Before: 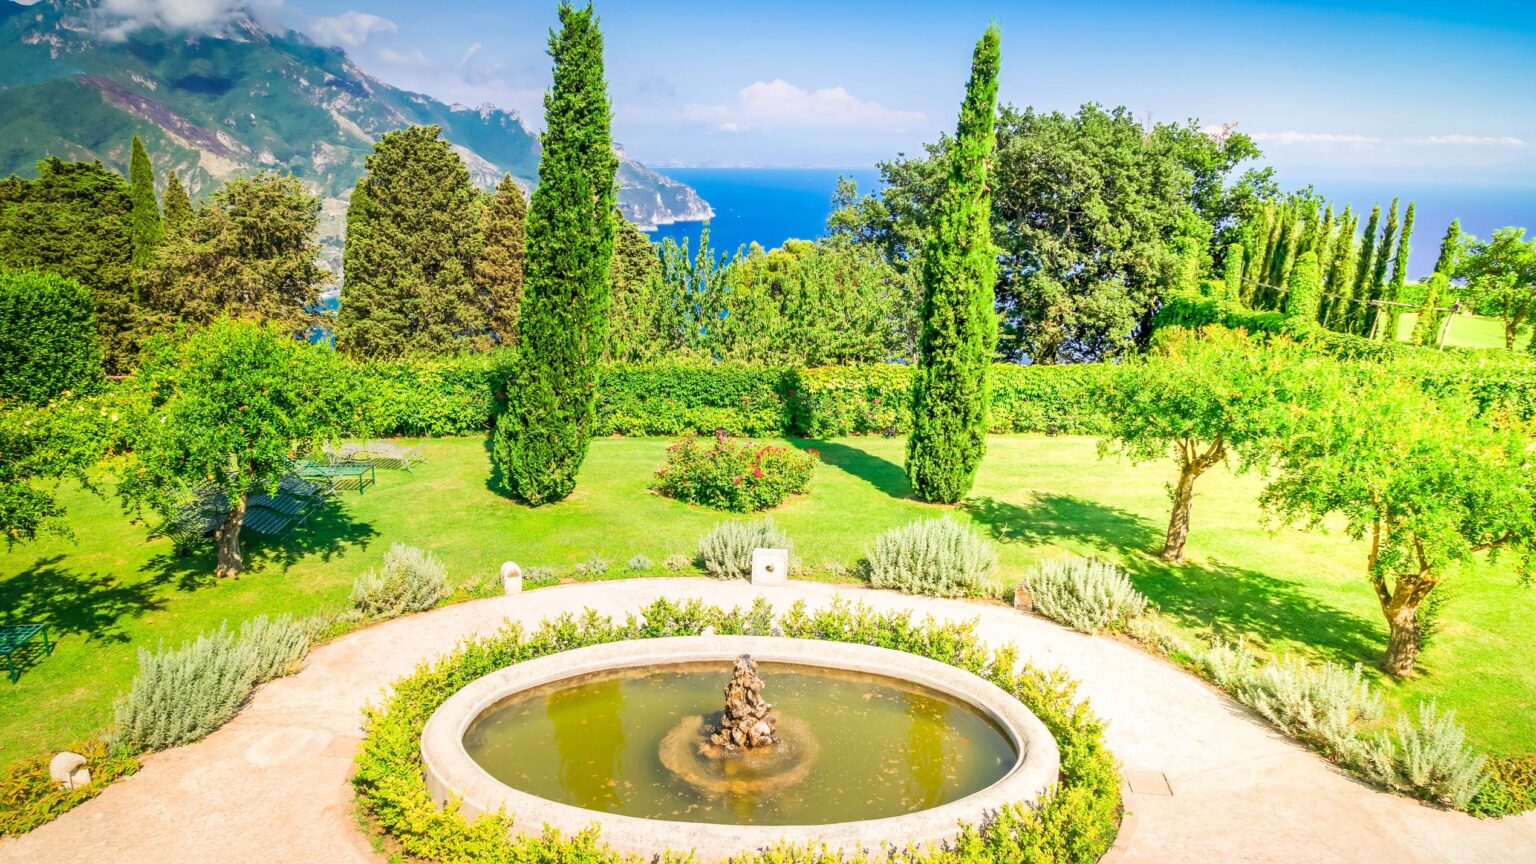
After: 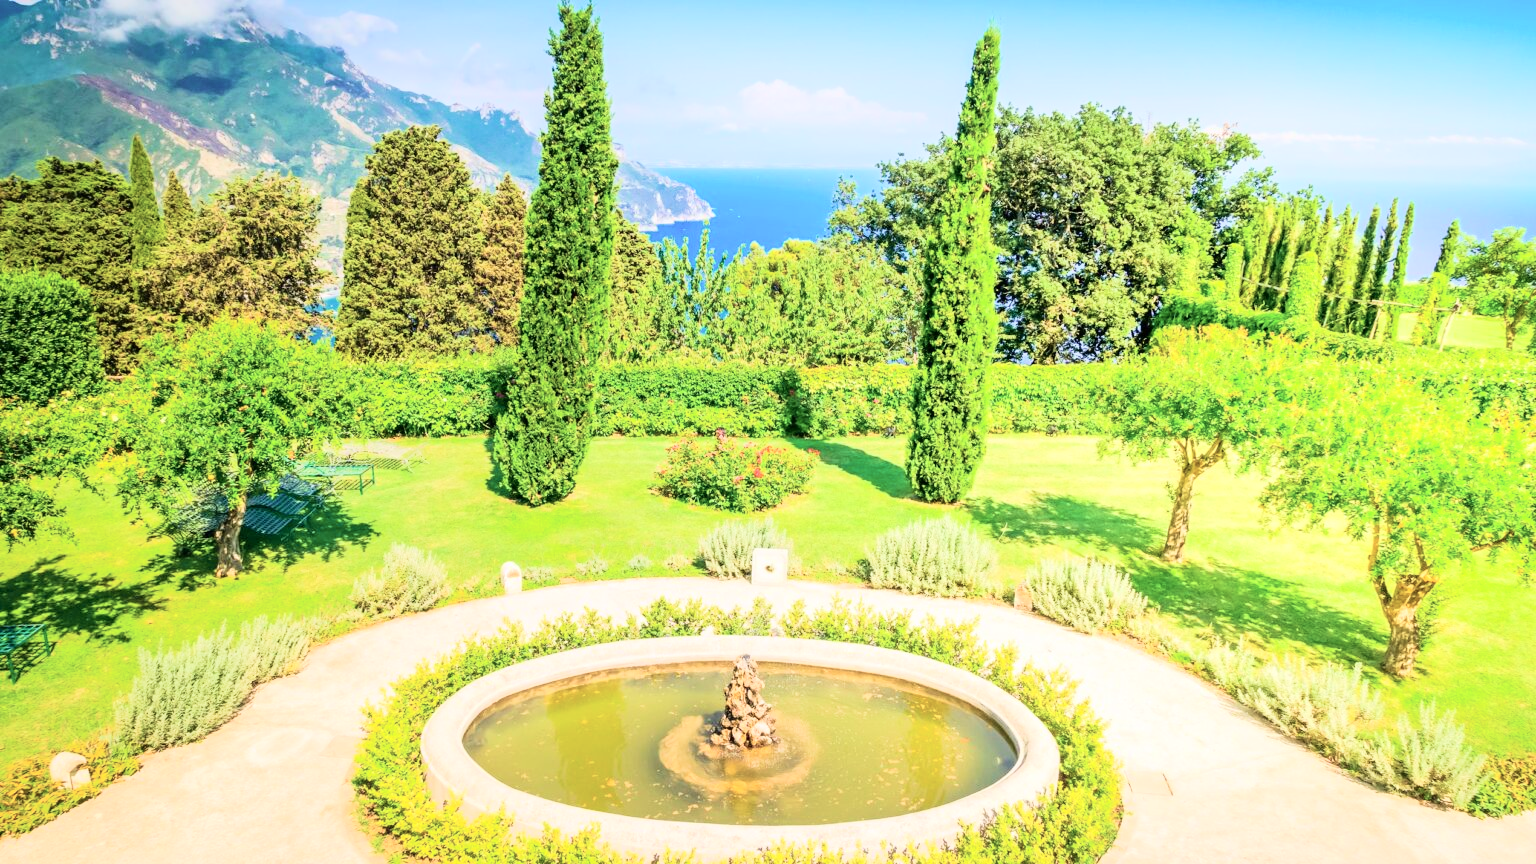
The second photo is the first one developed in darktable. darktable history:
velvia: on, module defaults
tone curve: curves: ch0 [(0, 0) (0.003, 0.003) (0.011, 0.01) (0.025, 0.023) (0.044, 0.041) (0.069, 0.064) (0.1, 0.094) (0.136, 0.143) (0.177, 0.205) (0.224, 0.281) (0.277, 0.367) (0.335, 0.457) (0.399, 0.542) (0.468, 0.629) (0.543, 0.711) (0.623, 0.788) (0.709, 0.863) (0.801, 0.912) (0.898, 0.955) (1, 1)], color space Lab, independent channels, preserve colors none
